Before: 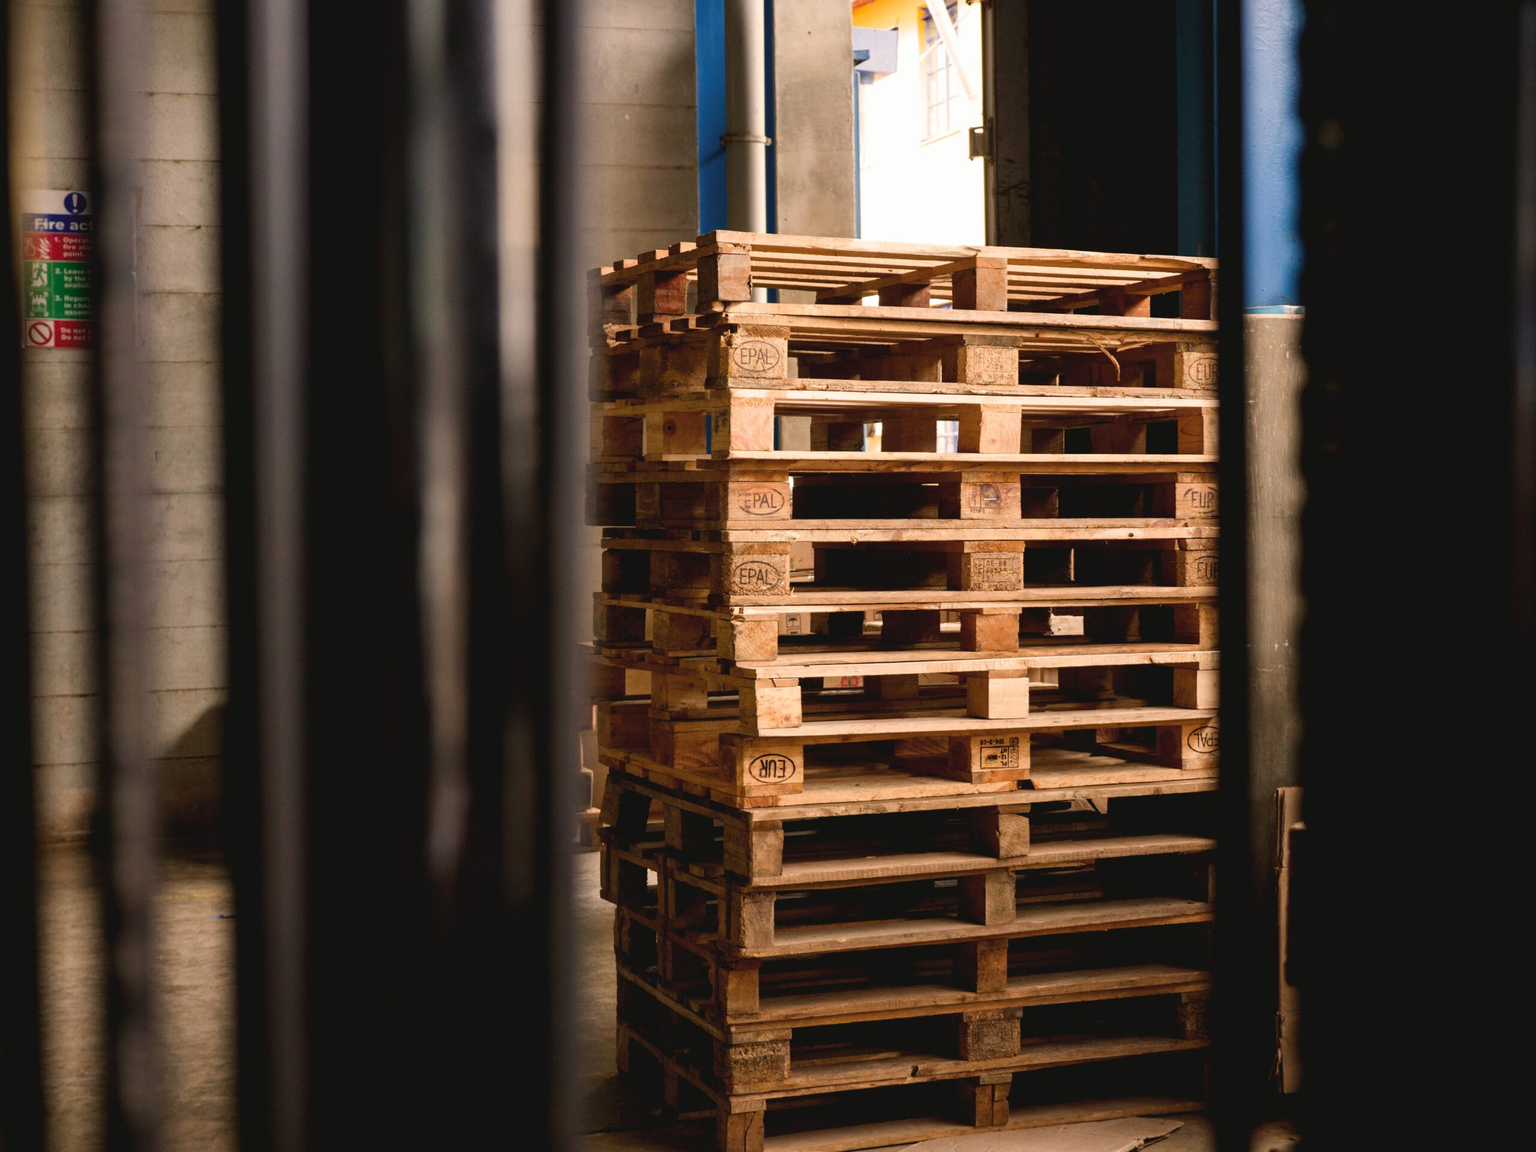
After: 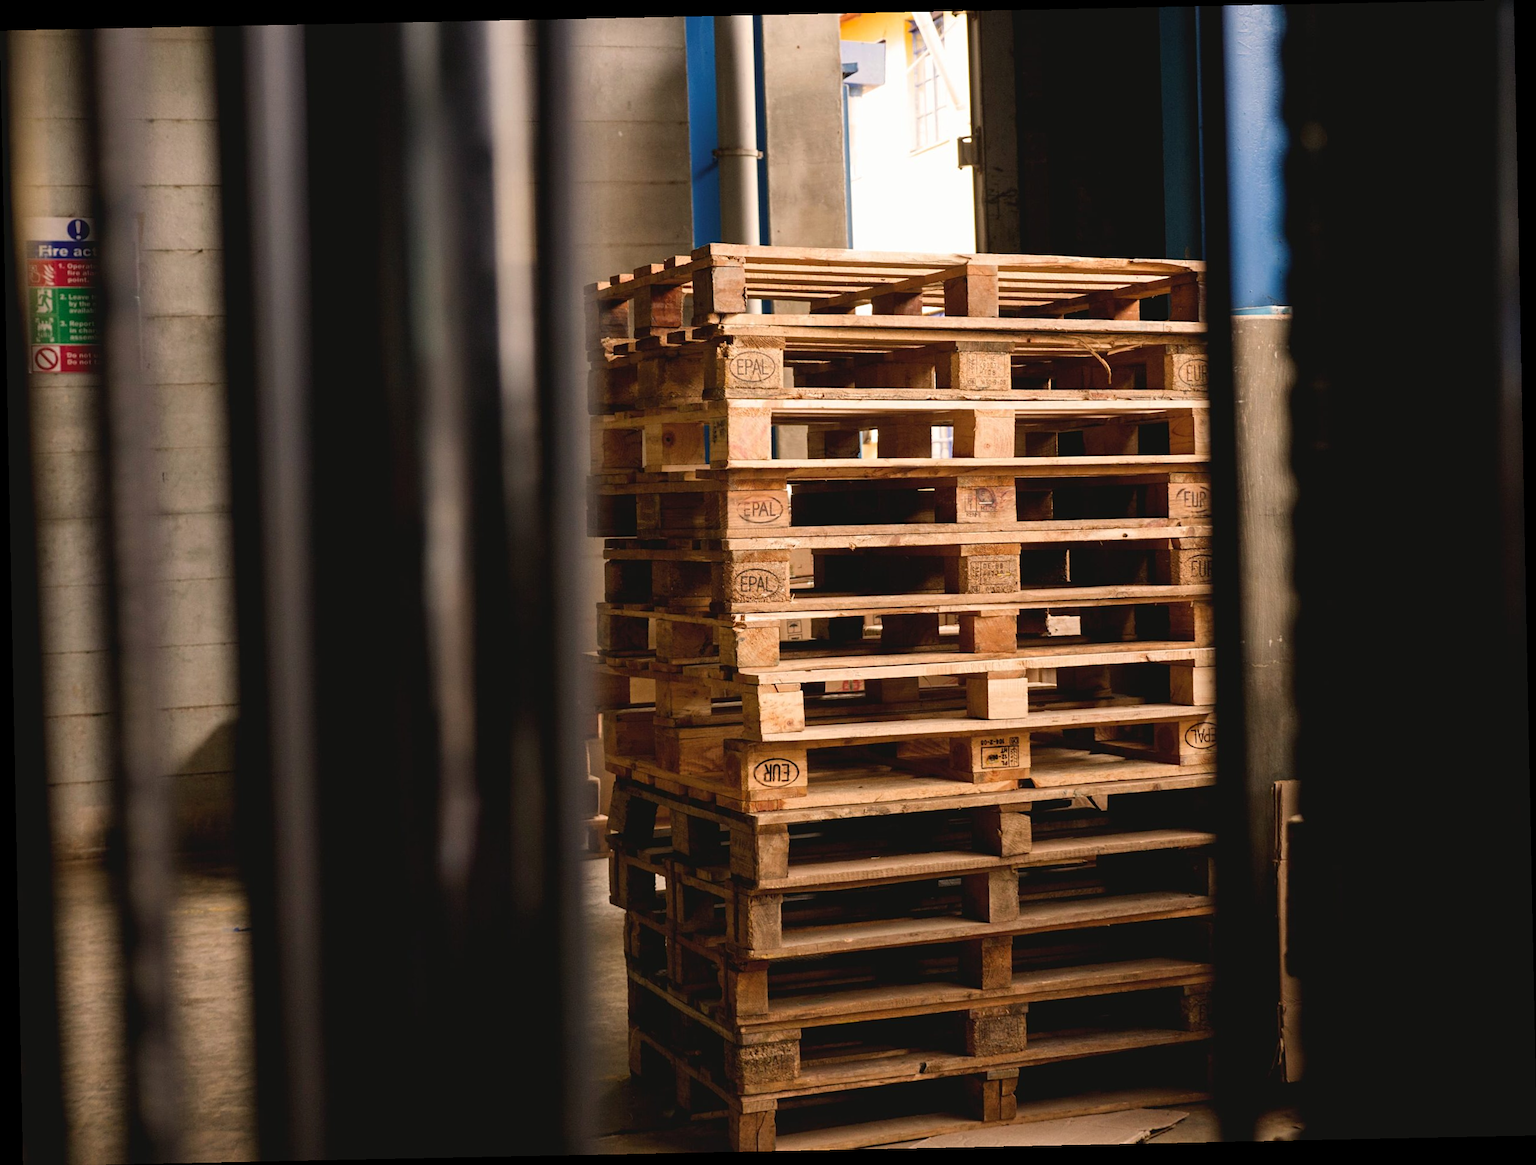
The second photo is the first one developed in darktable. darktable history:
sharpen: amount 0.2
rotate and perspective: rotation -1.17°, automatic cropping off
